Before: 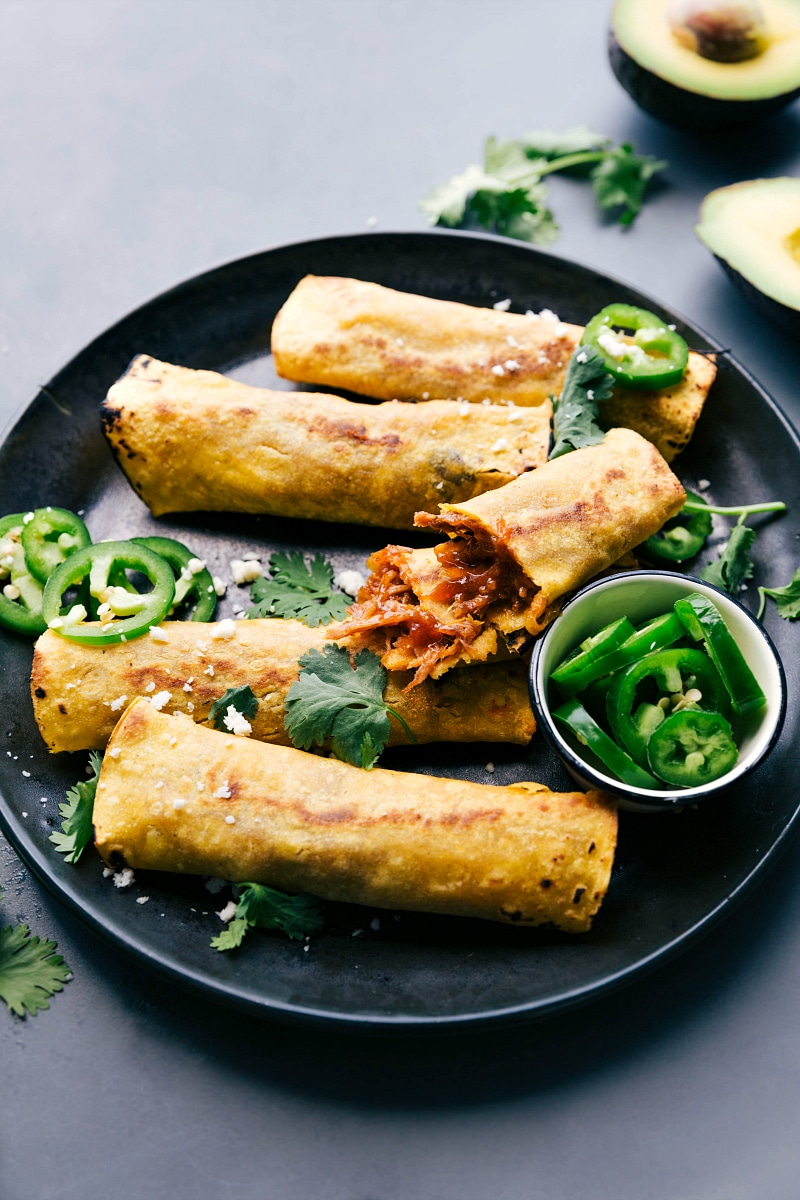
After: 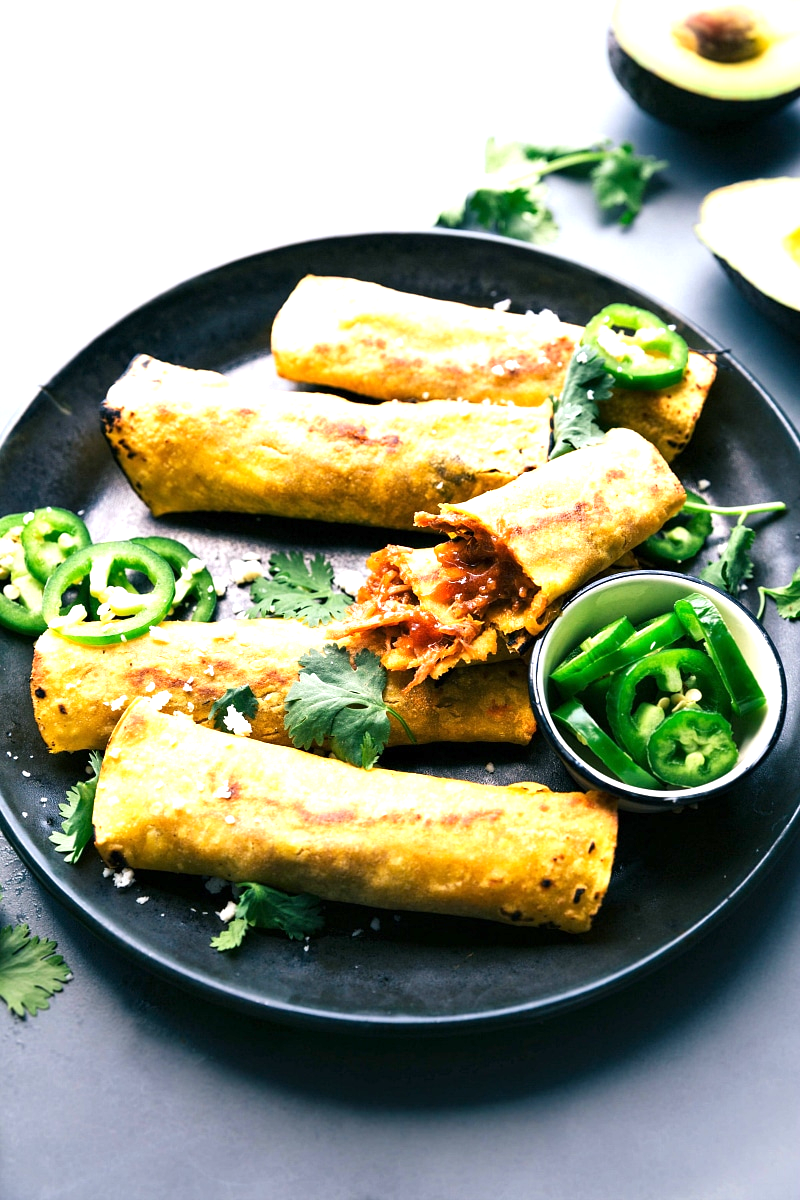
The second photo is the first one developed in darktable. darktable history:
exposure: exposure 0.911 EV, compensate highlight preservation false
